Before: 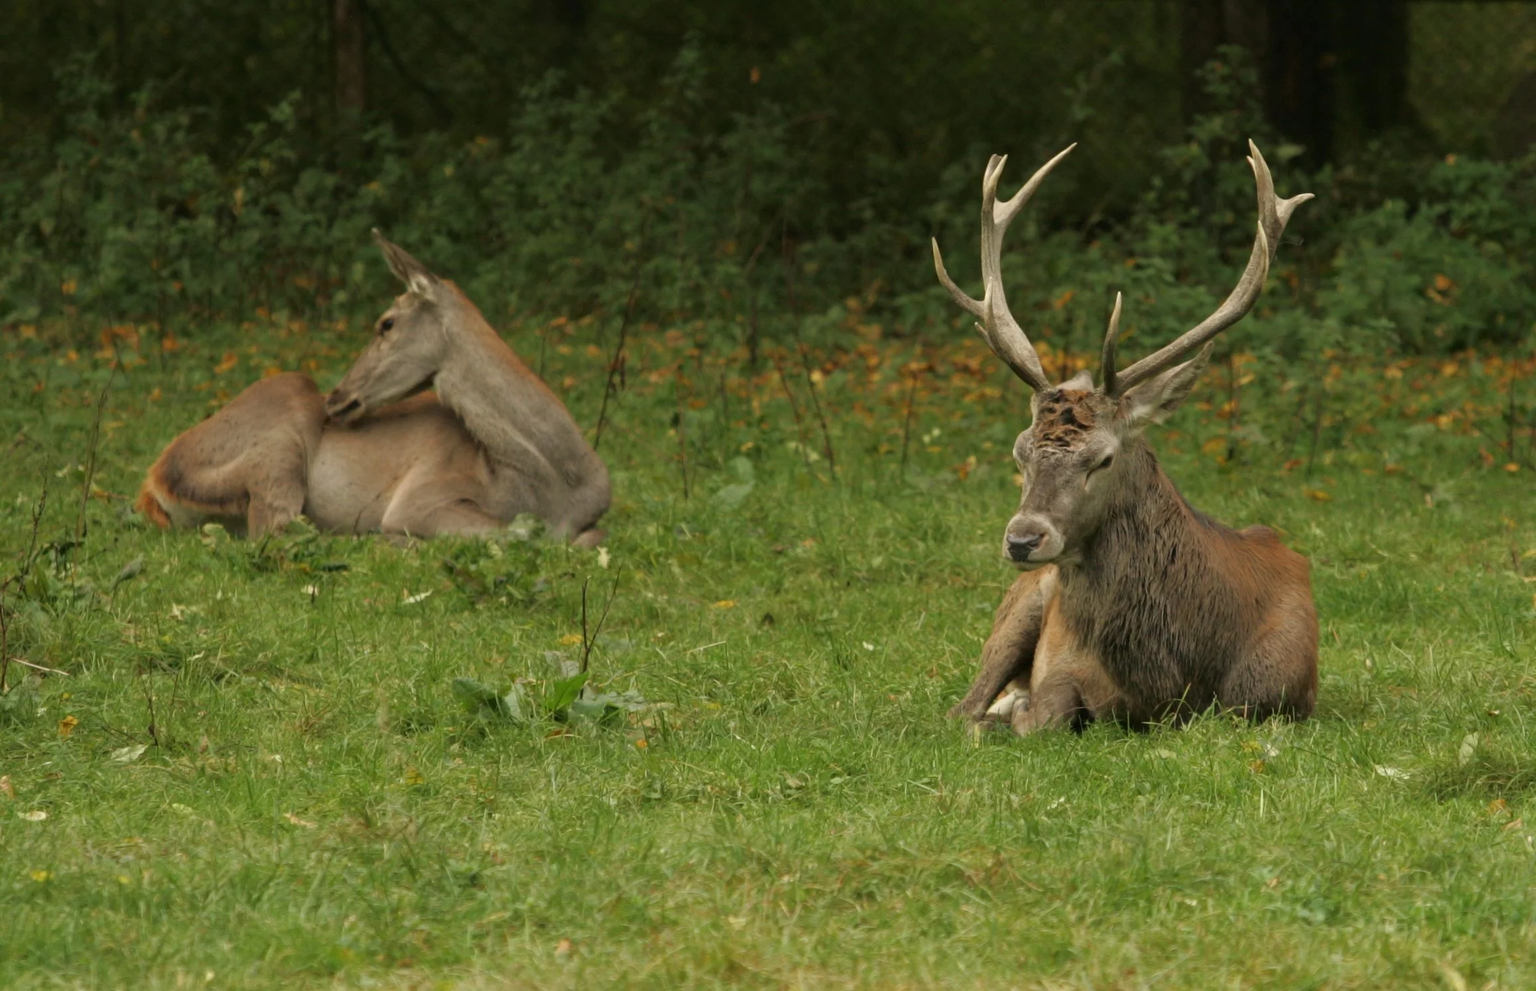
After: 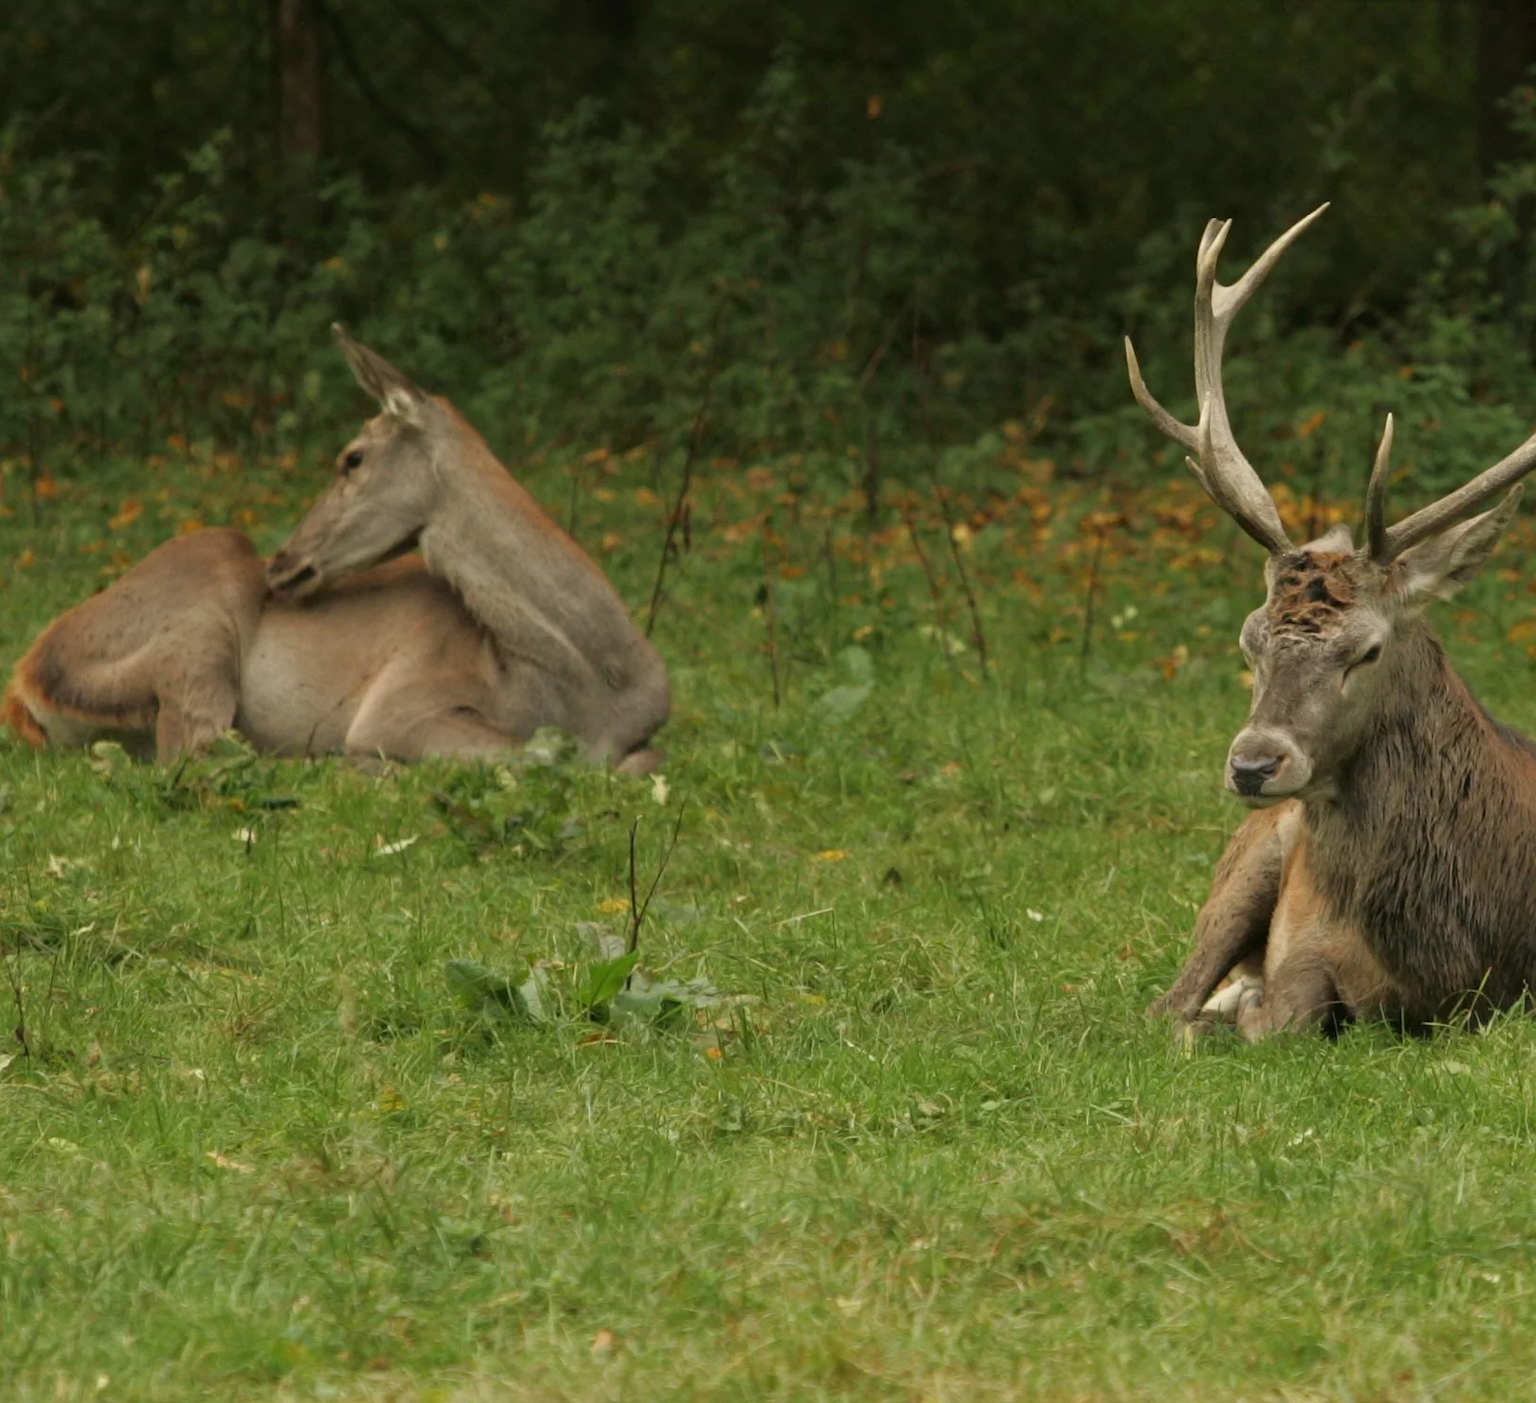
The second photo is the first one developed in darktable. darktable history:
crop and rotate: left 8.988%, right 20.351%
